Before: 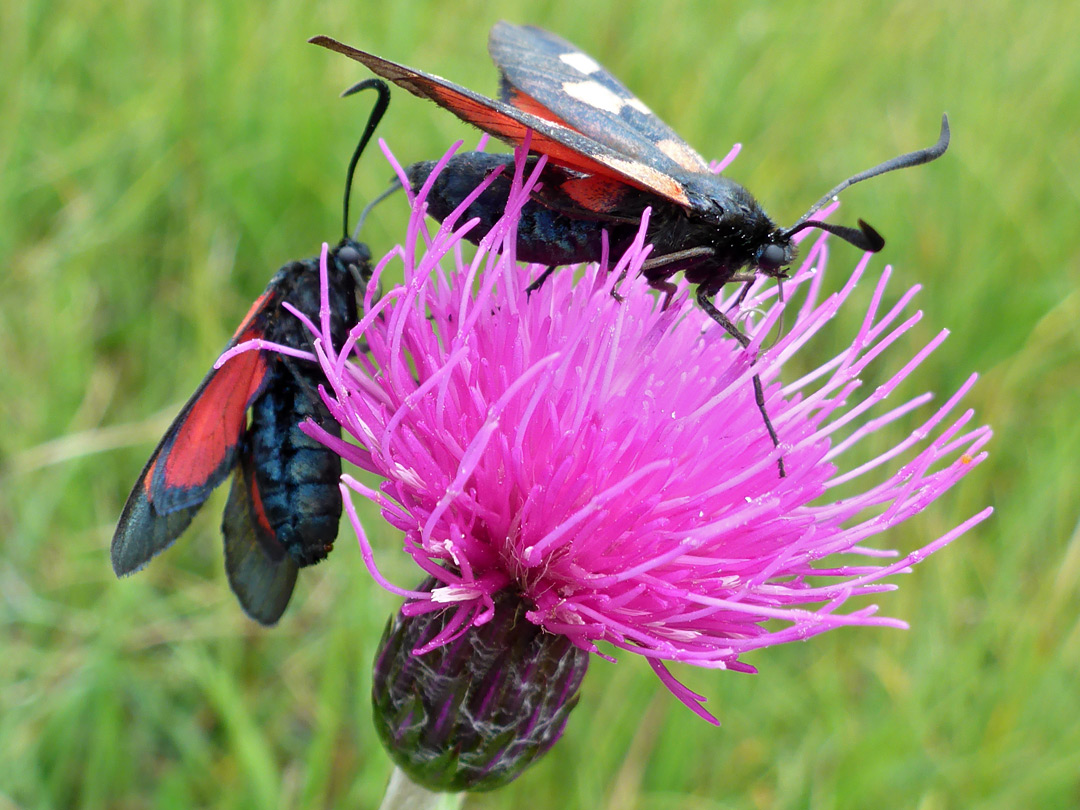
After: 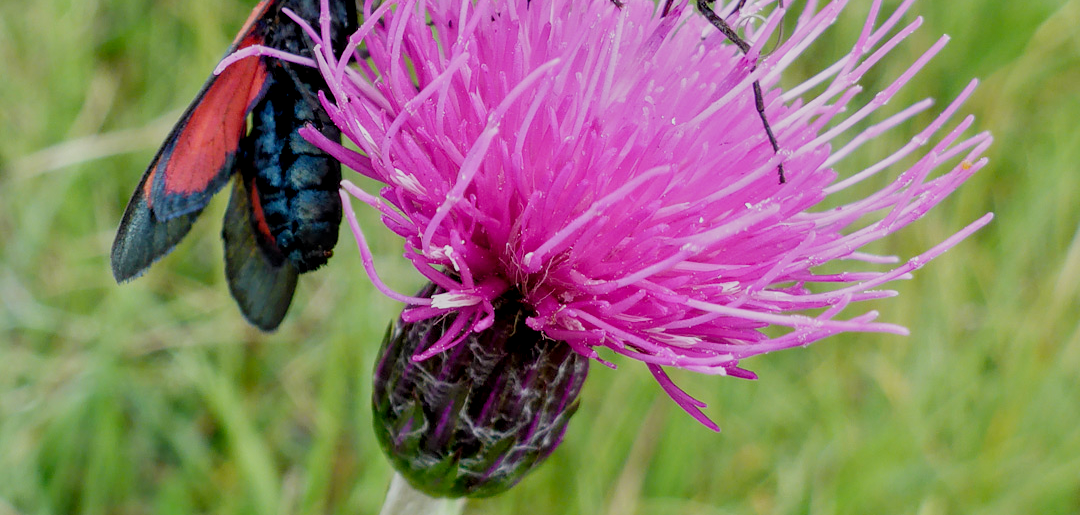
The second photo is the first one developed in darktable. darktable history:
crop and rotate: top 36.355%
local contrast: on, module defaults
shadows and highlights: shadows 43.01, highlights 6.7
filmic rgb: black relative exposure -7.65 EV, white relative exposure 4.56 EV, hardness 3.61, preserve chrominance no, color science v4 (2020), contrast in shadows soft
